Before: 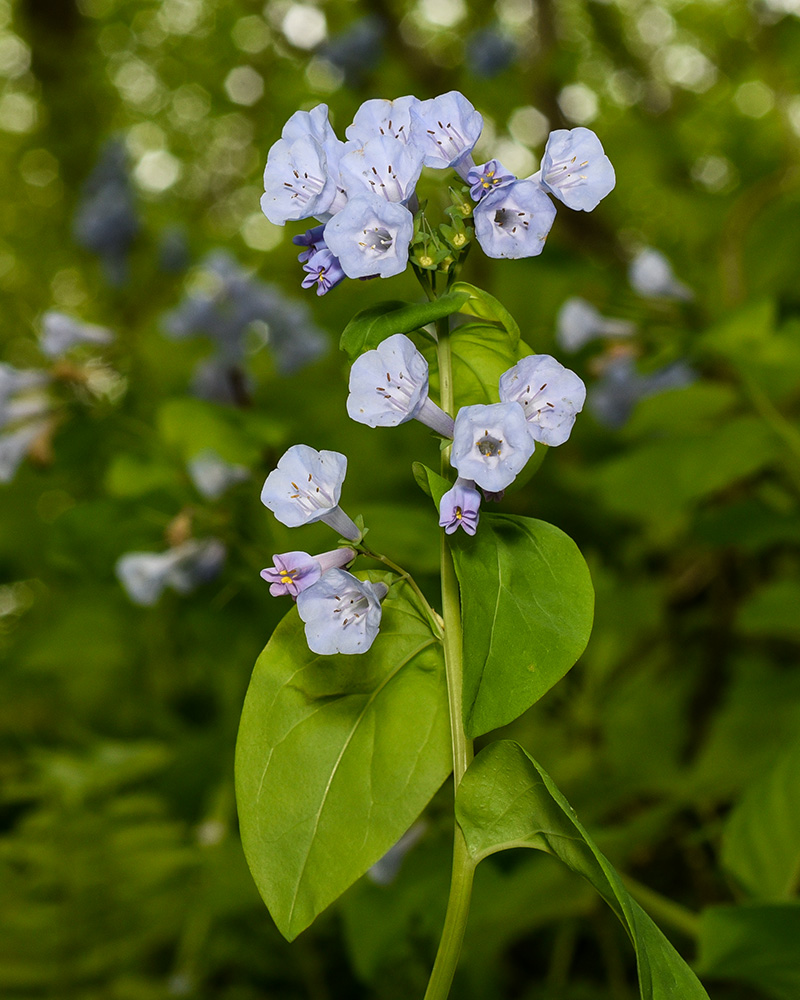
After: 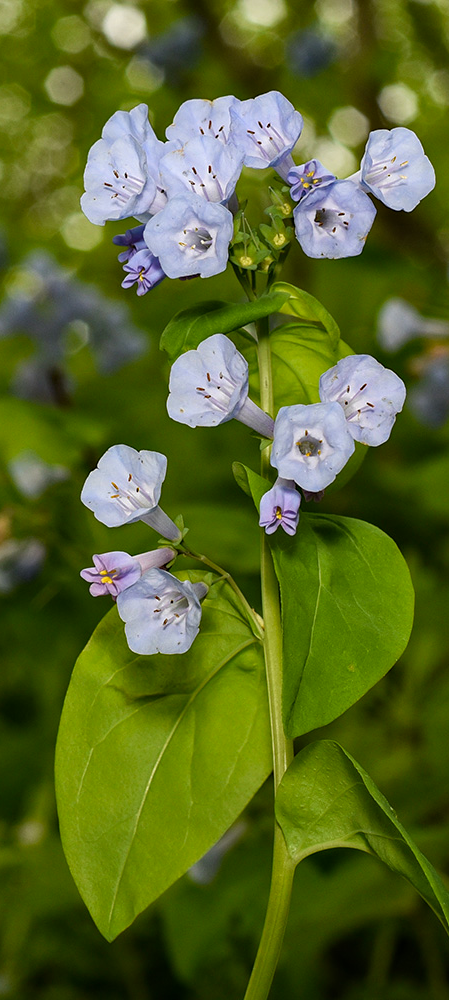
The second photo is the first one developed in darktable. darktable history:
haze removal: compatibility mode true, adaptive false
crop and rotate: left 22.591%, right 21.201%
